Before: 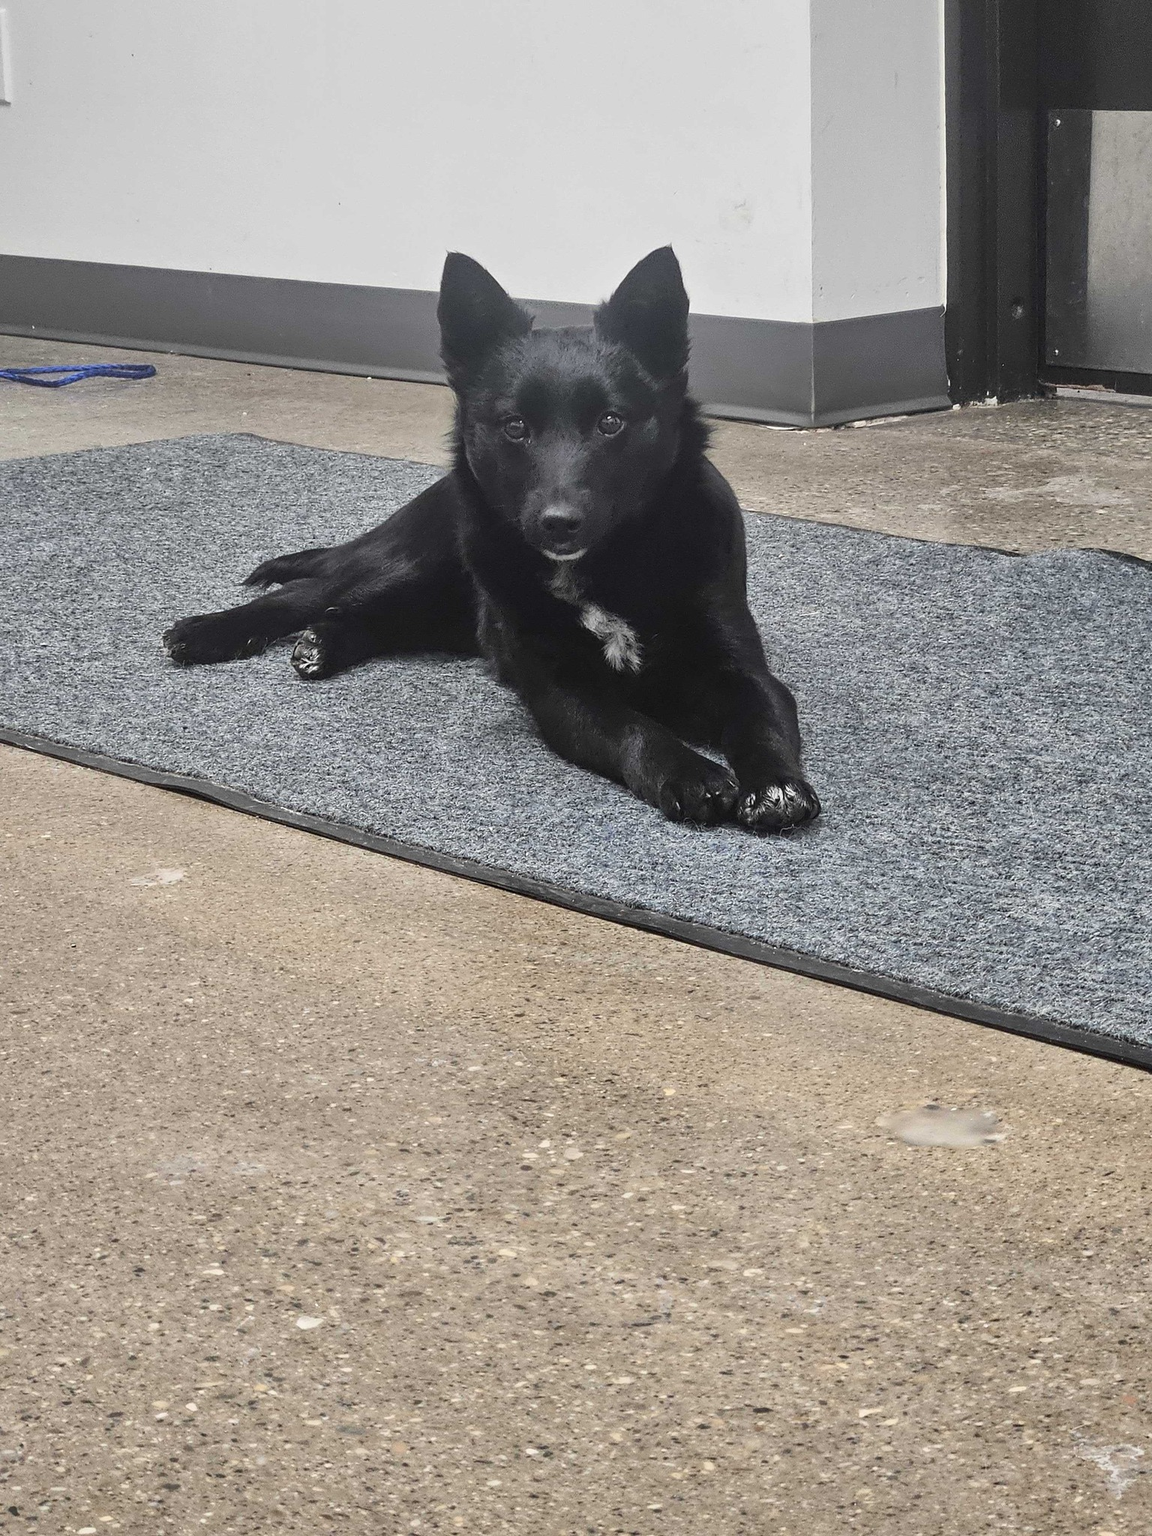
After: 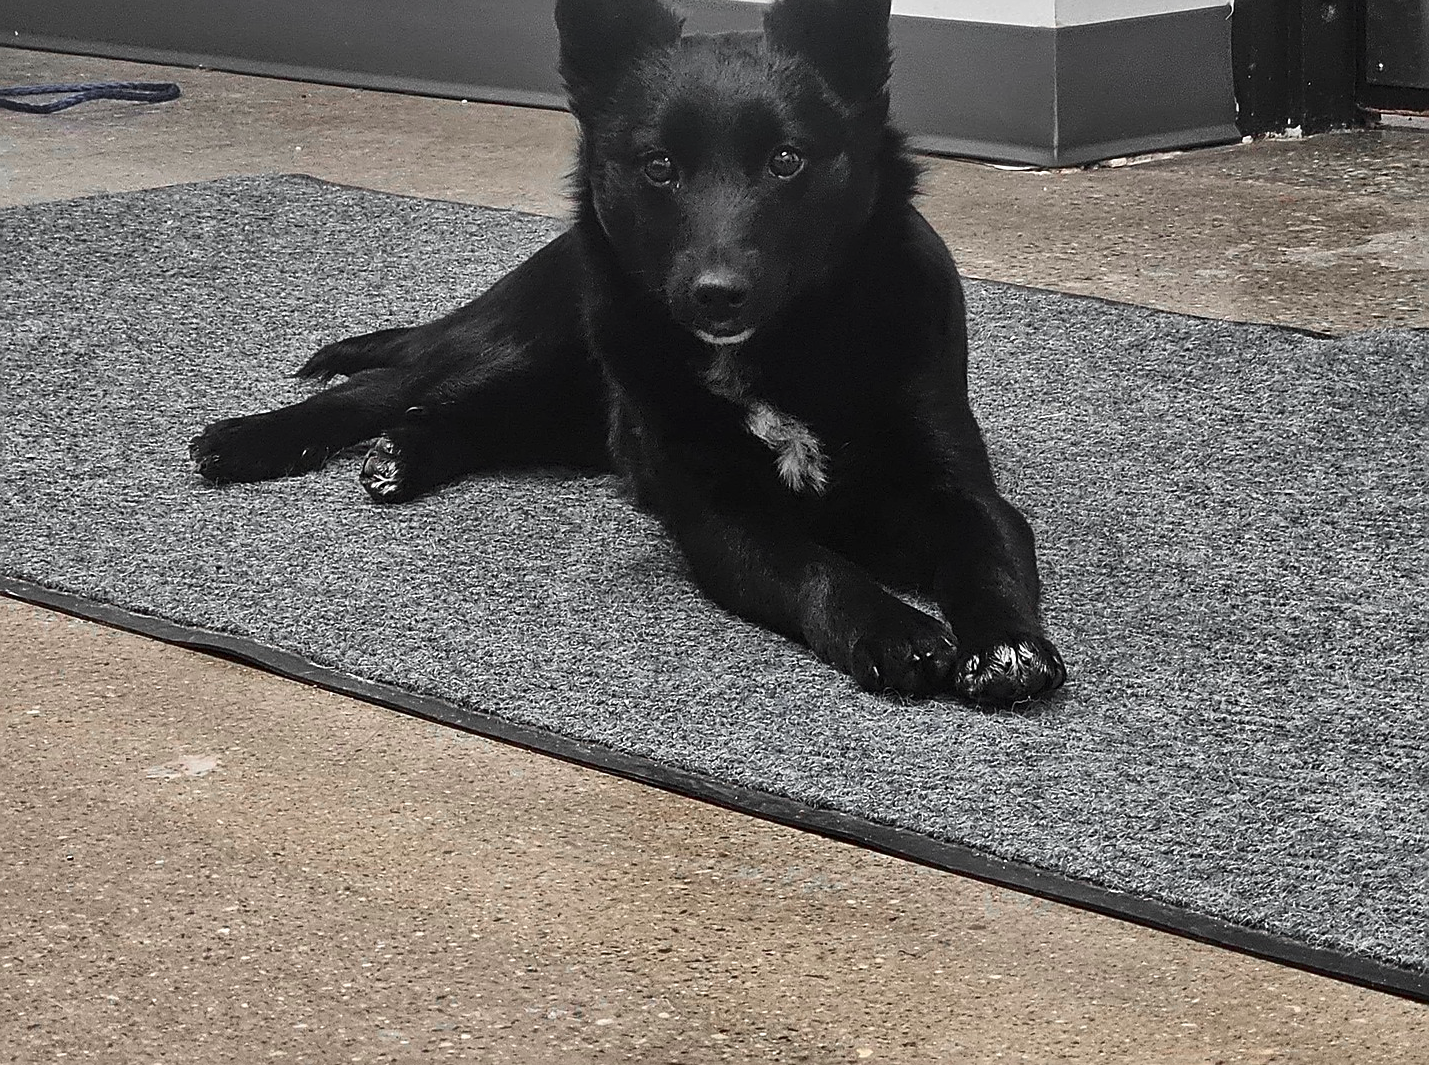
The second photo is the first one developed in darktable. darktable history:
crop: left 1.832%, top 19.721%, right 5.117%, bottom 28.276%
sharpen: on, module defaults
color zones: curves: ch1 [(0, 0.638) (0.193, 0.442) (0.286, 0.15) (0.429, 0.14) (0.571, 0.142) (0.714, 0.154) (0.857, 0.175) (1, 0.638)]
contrast brightness saturation: contrast 0.068, brightness -0.131, saturation 0.054
